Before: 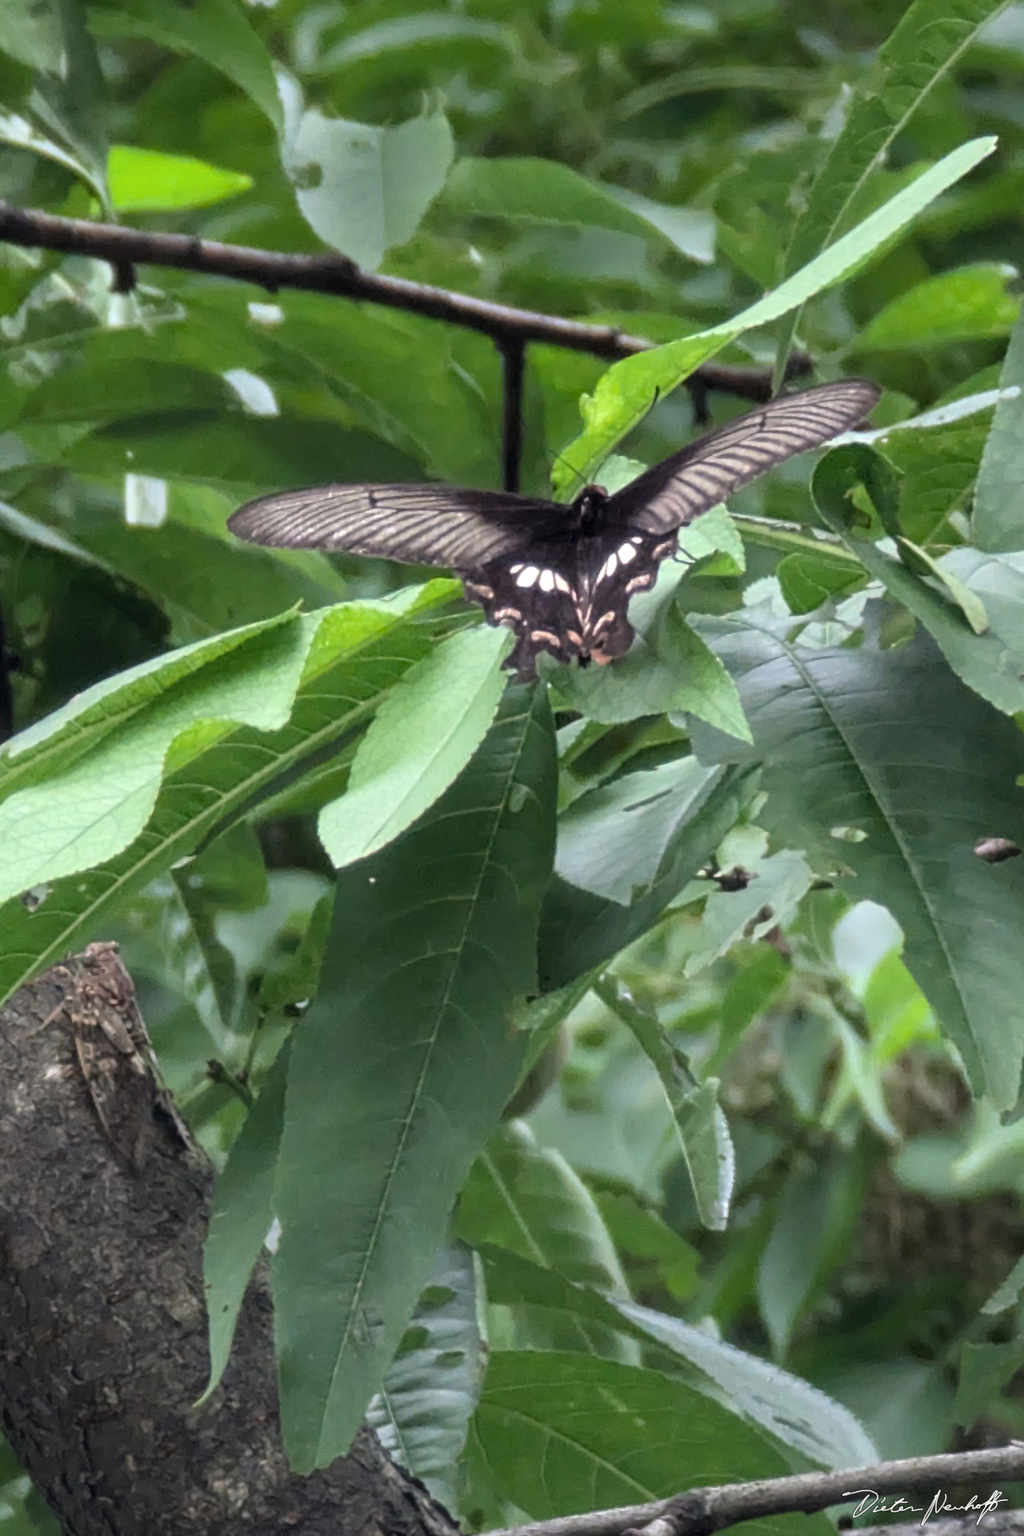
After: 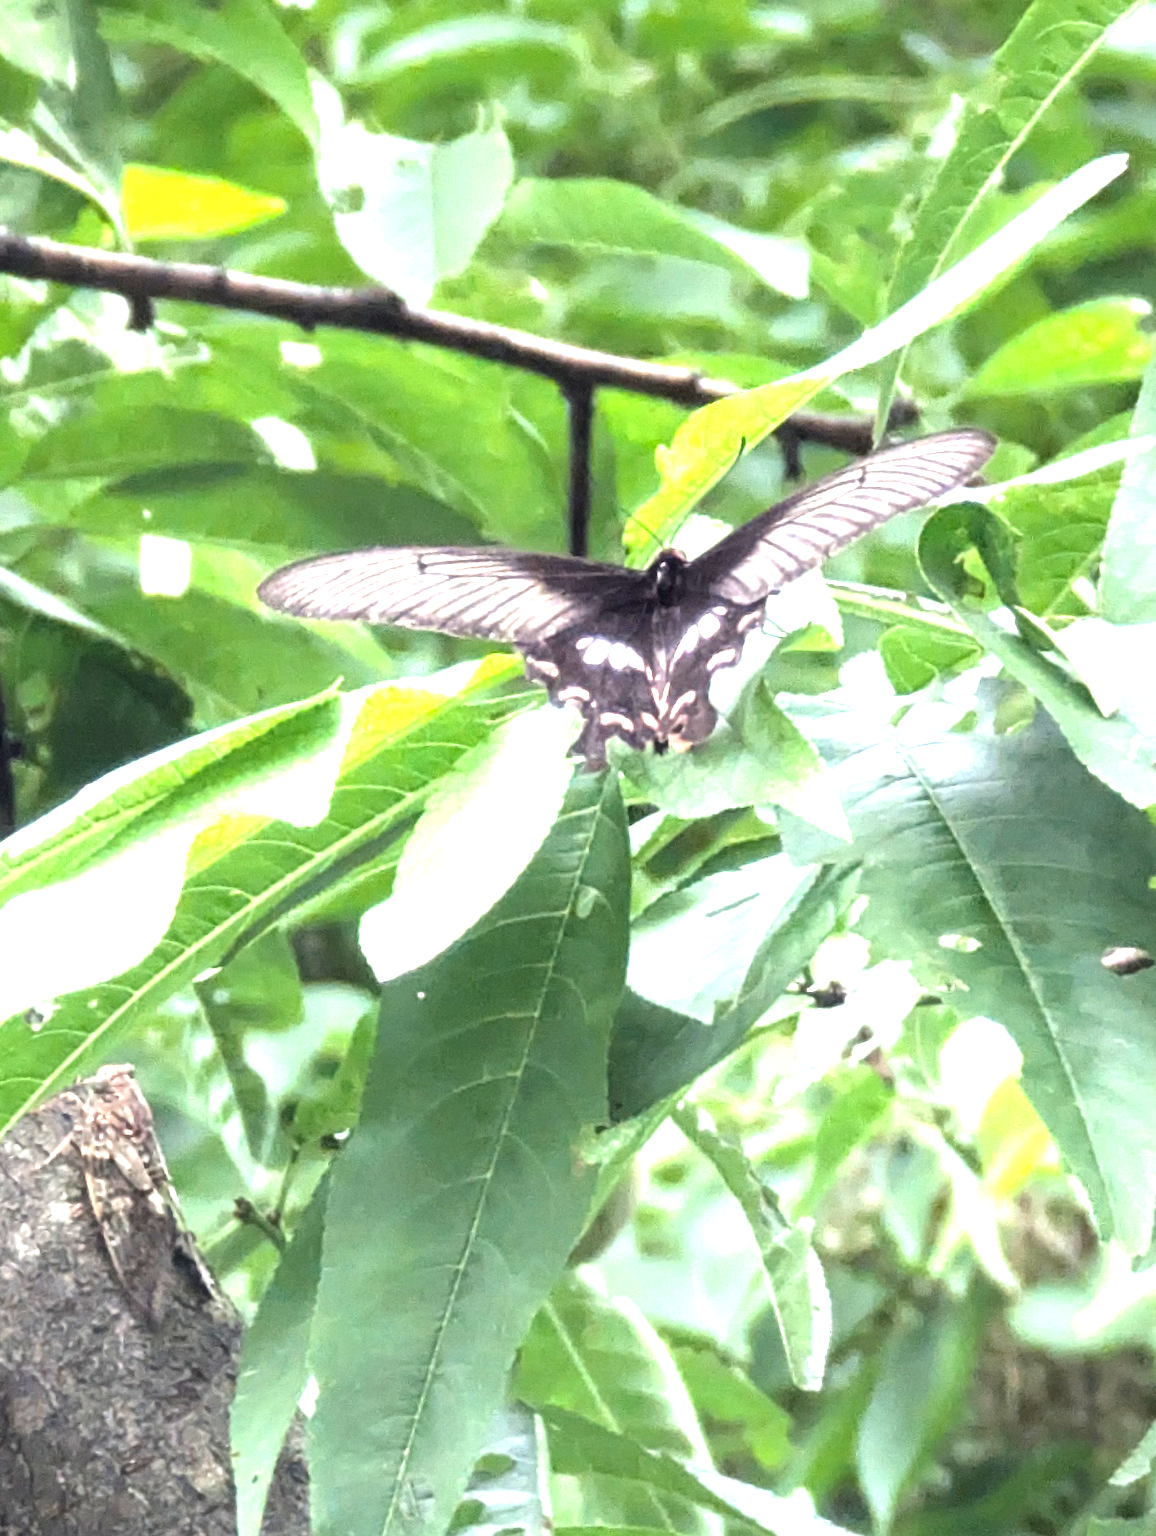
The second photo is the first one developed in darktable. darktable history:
exposure: black level correction 0, exposure 2 EV, compensate highlight preservation false
crop and rotate: top 0%, bottom 11.49%
